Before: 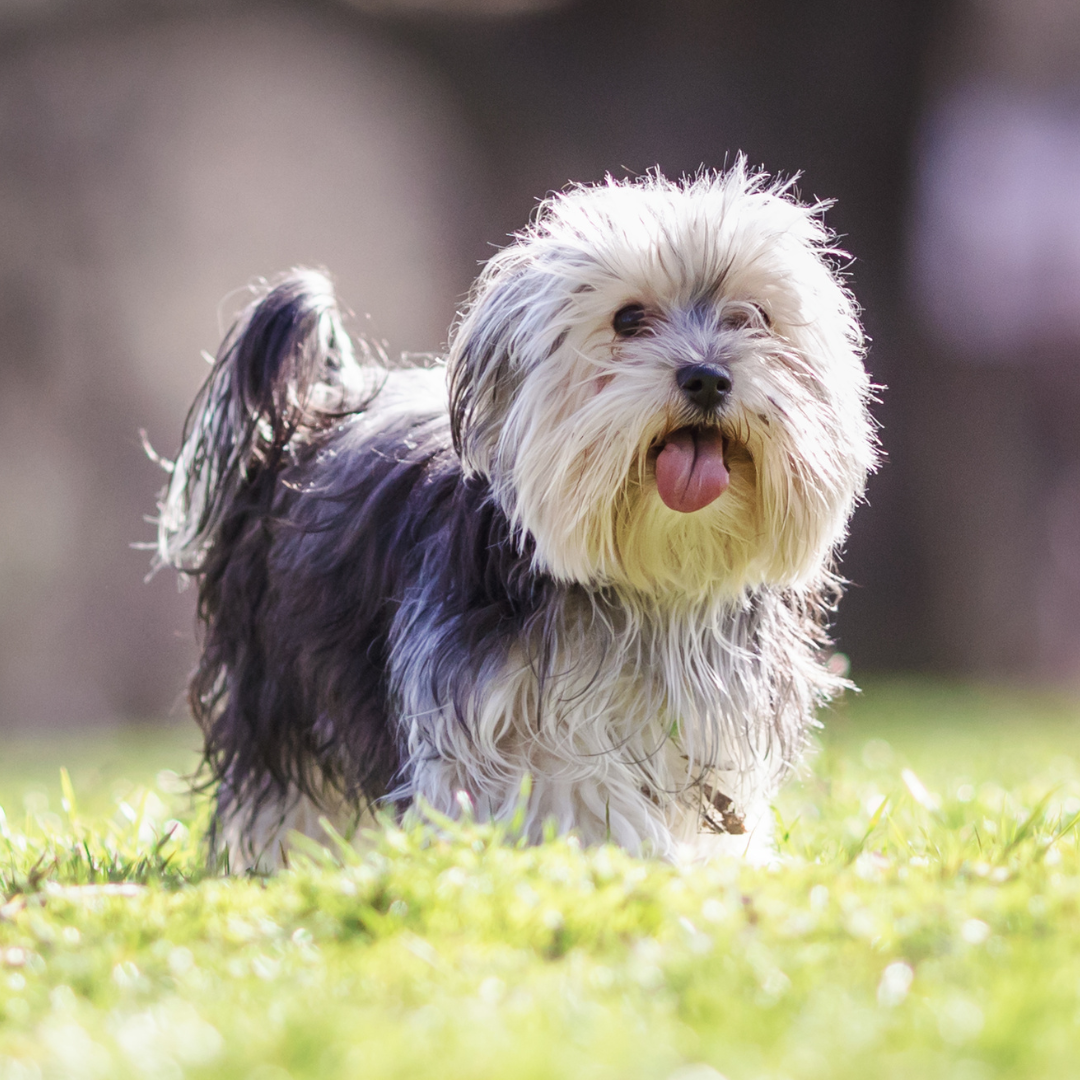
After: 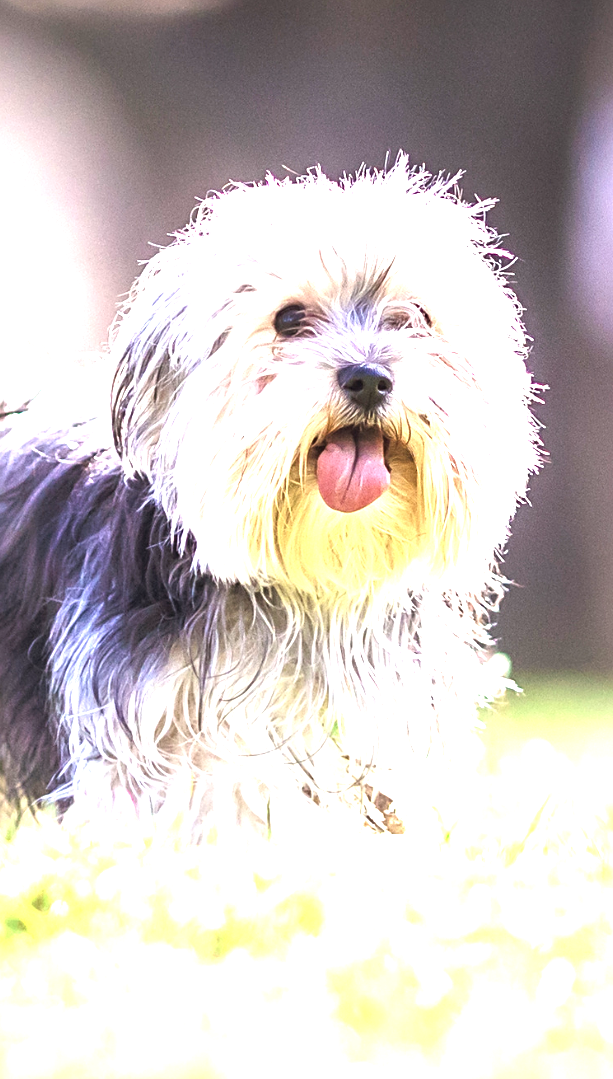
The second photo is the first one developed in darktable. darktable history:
sharpen: on, module defaults
exposure: black level correction 0, exposure 1.745 EV, compensate highlight preservation false
crop: left 31.433%, top 0.006%, right 11.757%
color calibration: gray › normalize channels true, illuminant same as pipeline (D50), adaptation XYZ, x 0.346, y 0.359, temperature 5011.93 K, gamut compression 0.015
